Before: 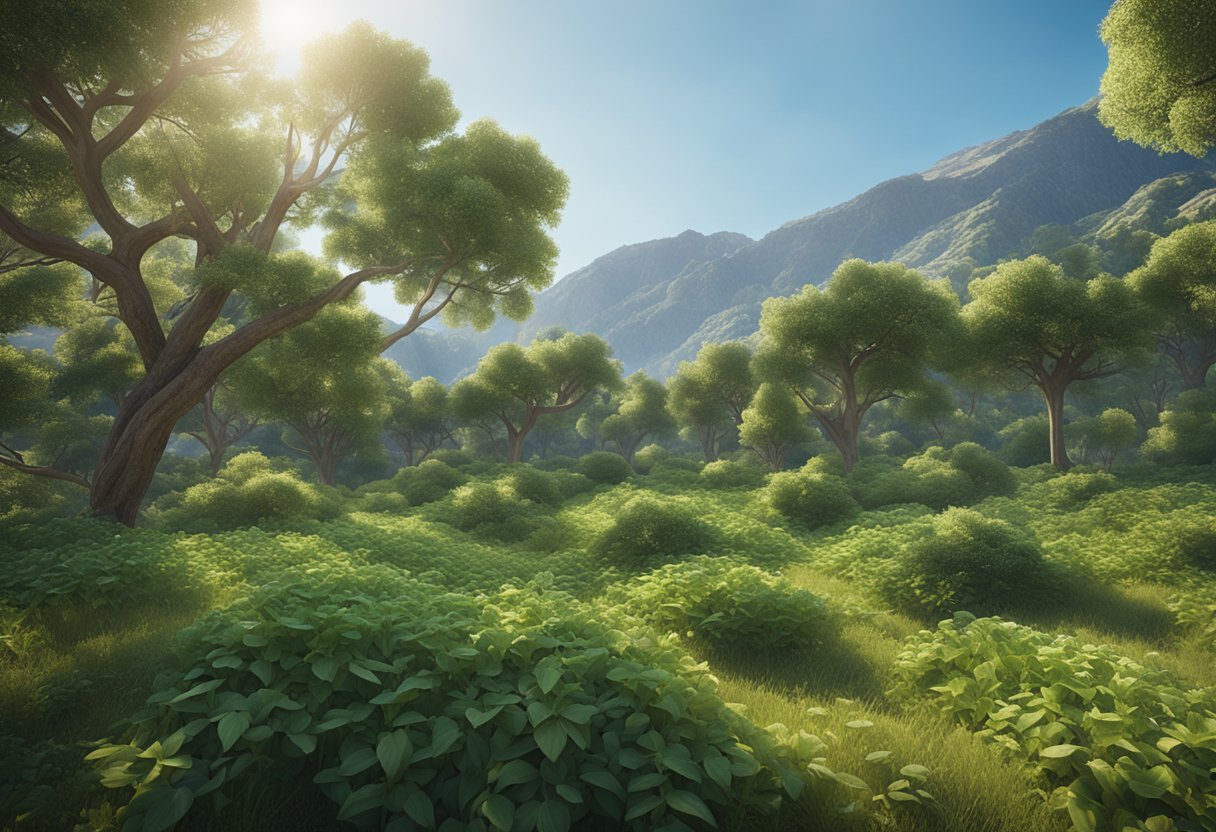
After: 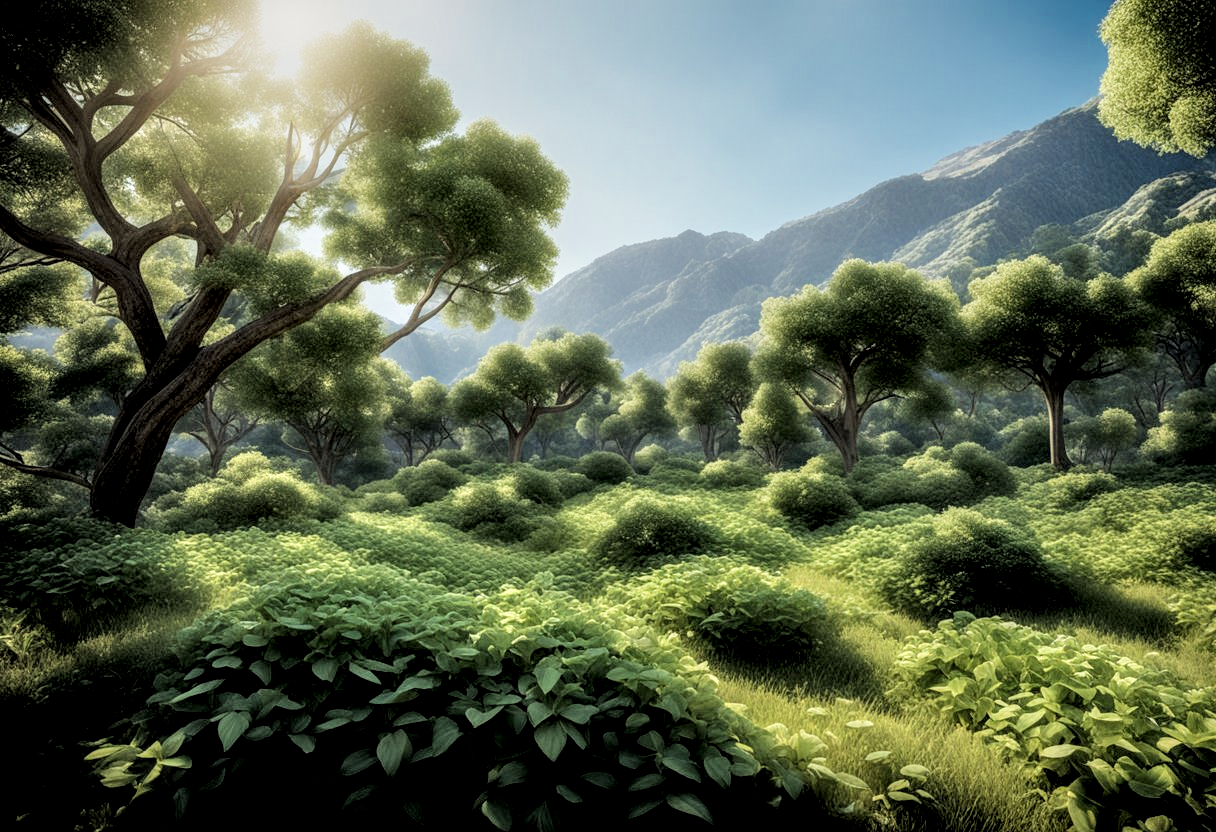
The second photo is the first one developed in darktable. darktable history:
exposure: exposure 0.202 EV, compensate exposure bias true, compensate highlight preservation false
local contrast: highlights 6%, shadows 3%, detail 181%
filmic rgb: black relative exposure -2.99 EV, white relative exposure 4.56 EV, threshold 5.94 EV, hardness 1.72, contrast 1.254, enable highlight reconstruction true
